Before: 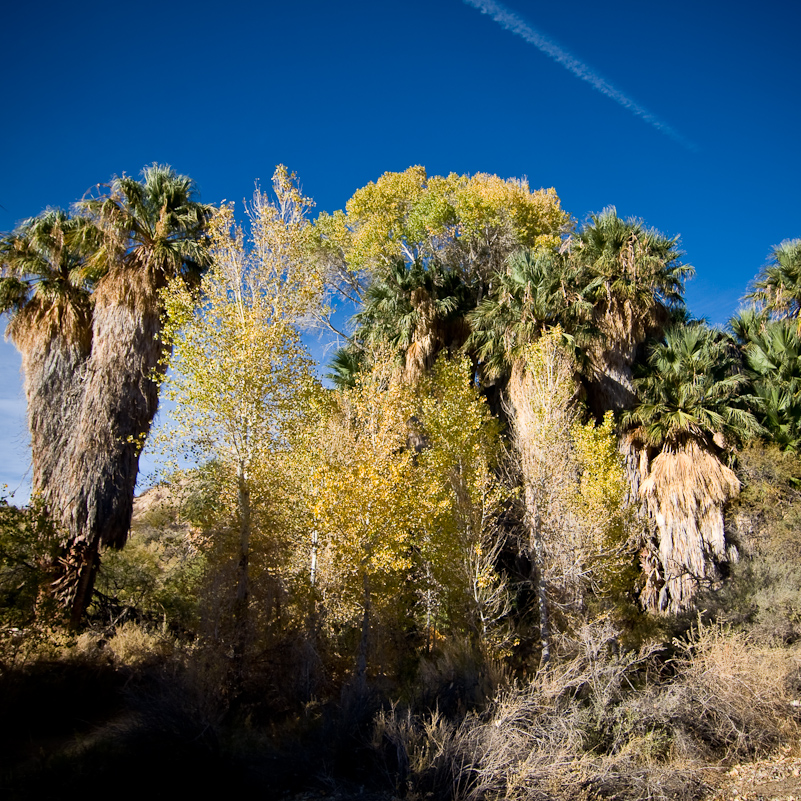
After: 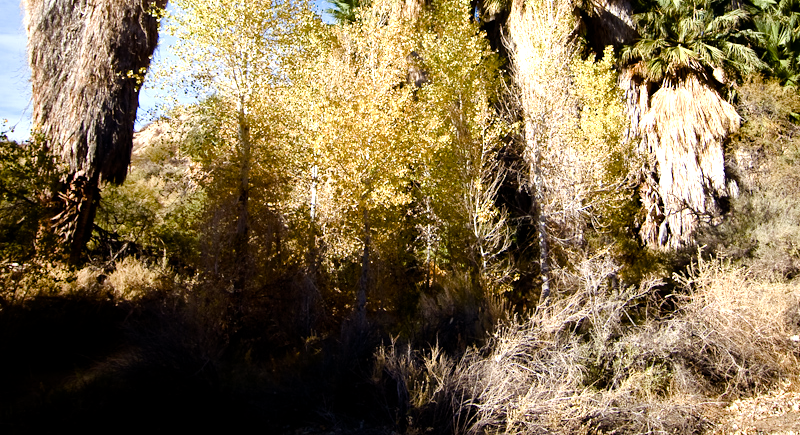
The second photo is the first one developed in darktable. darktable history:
color balance rgb: power › luminance -3.861%, power › chroma 0.58%, power › hue 43.62°, perceptual saturation grading › global saturation 20%, perceptual saturation grading › highlights -48.952%, perceptual saturation grading › shadows 25.374%, perceptual brilliance grading › mid-tones 9.748%, perceptual brilliance grading › shadows 15.423%
crop and rotate: top 45.647%, right 0.046%
tone equalizer: -8 EV -0.729 EV, -7 EV -0.692 EV, -6 EV -0.572 EV, -5 EV -0.37 EV, -3 EV 0.368 EV, -2 EV 0.6 EV, -1 EV 0.693 EV, +0 EV 0.751 EV
